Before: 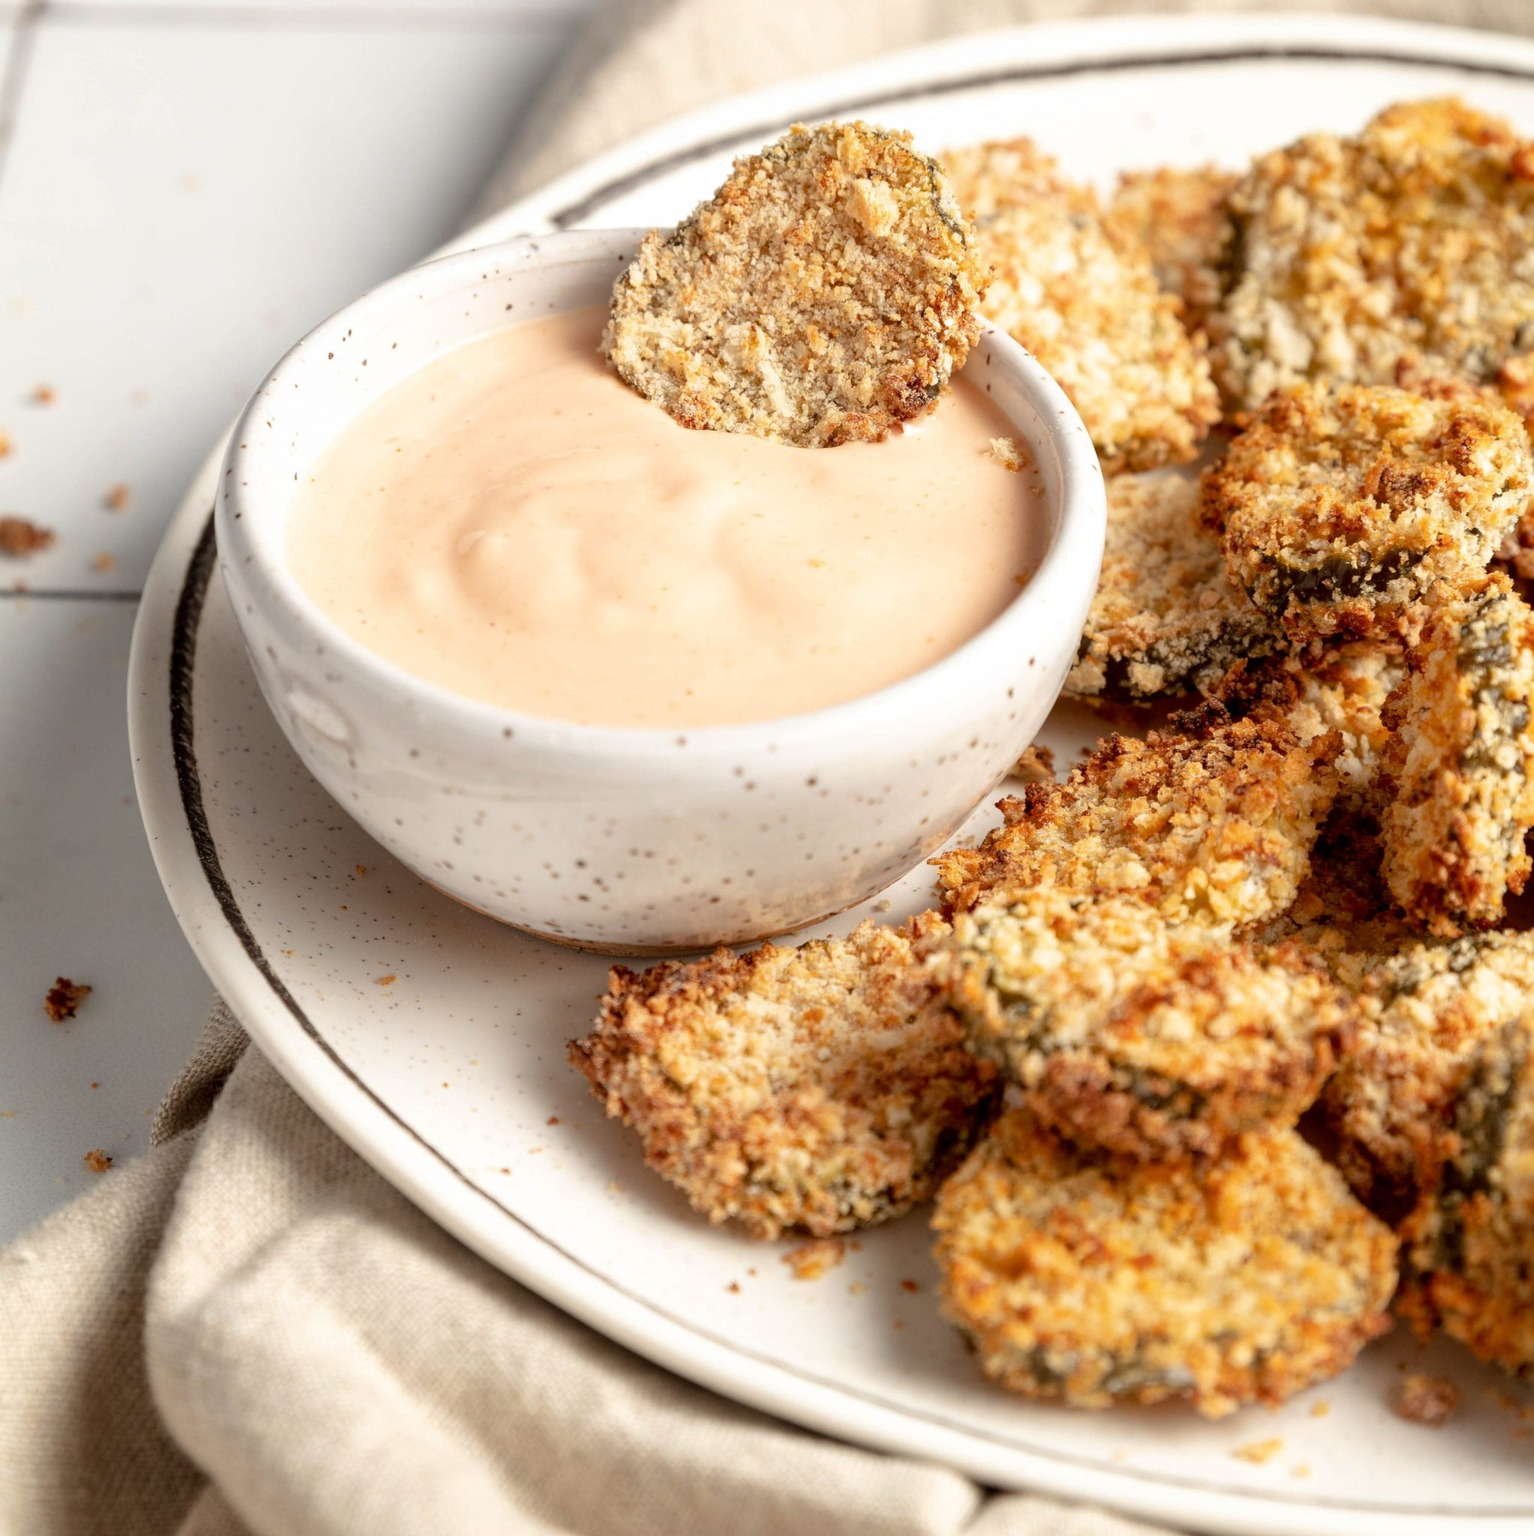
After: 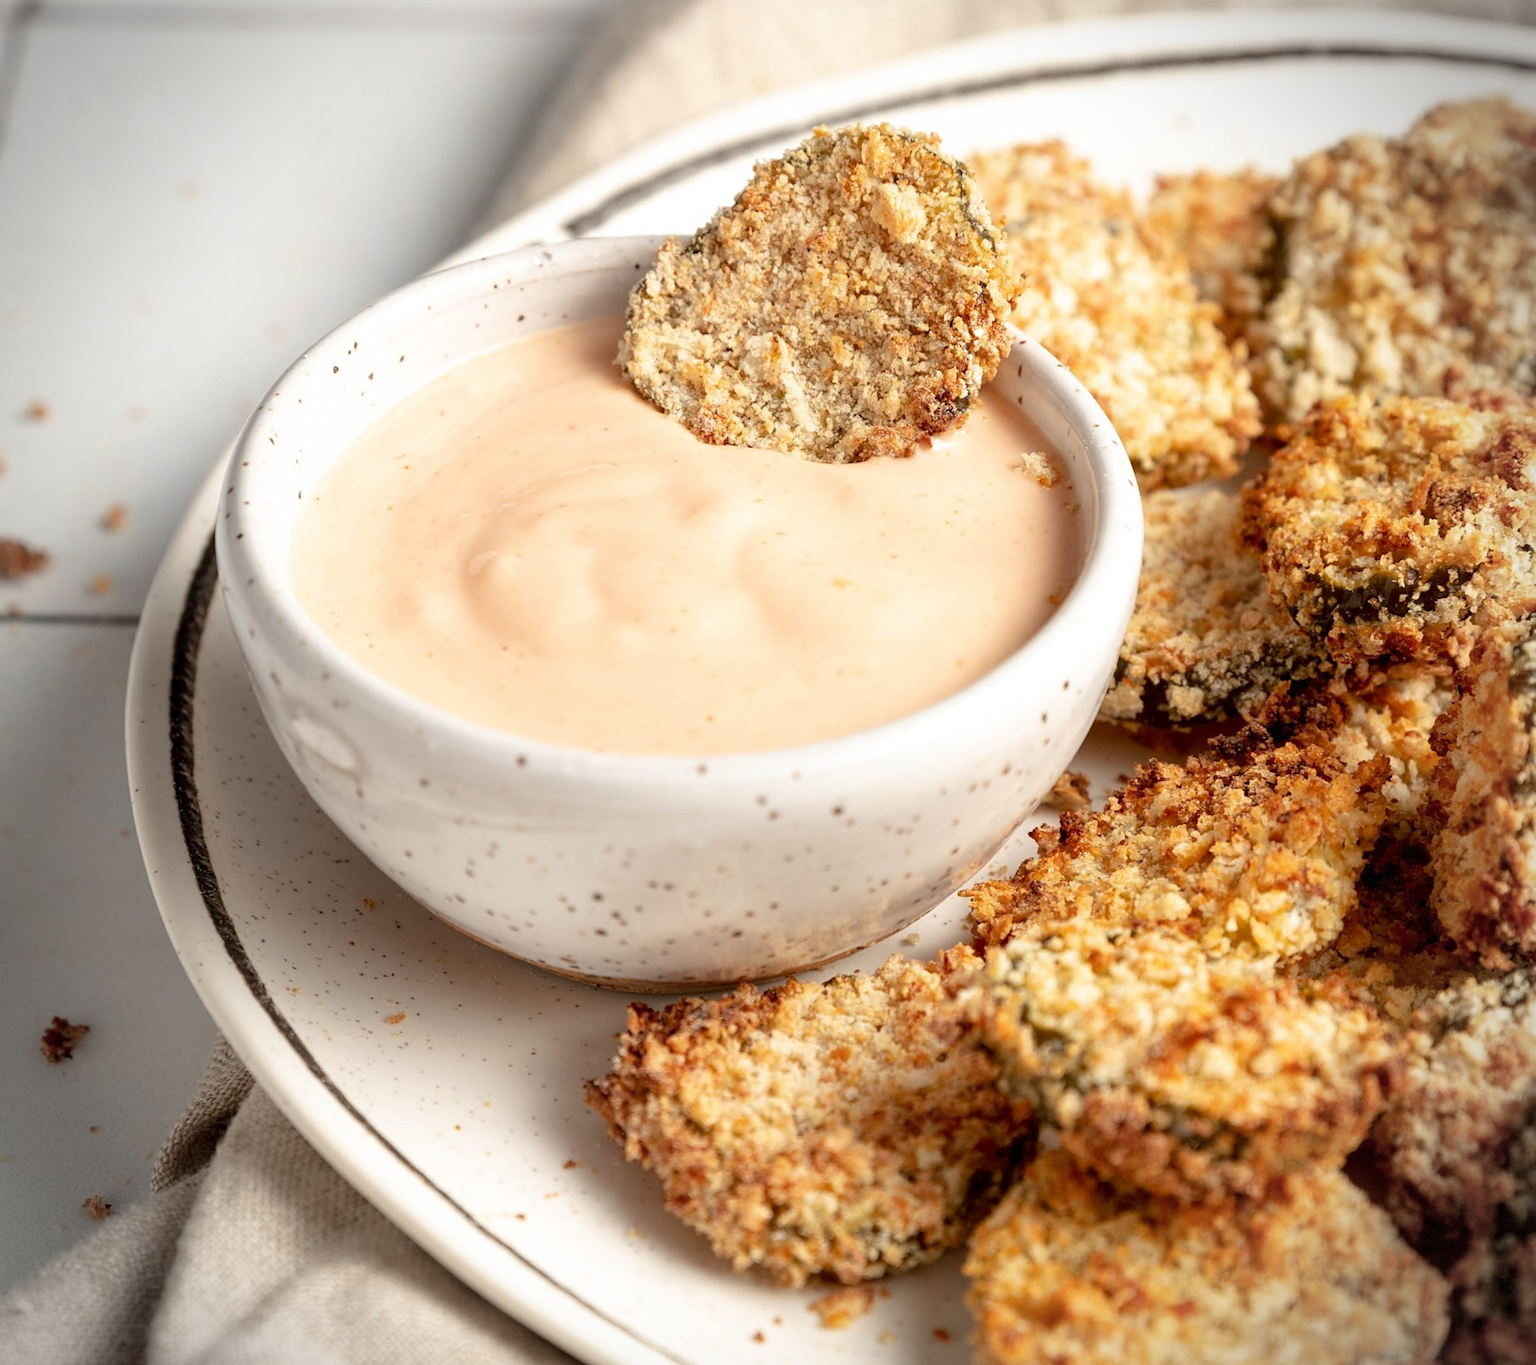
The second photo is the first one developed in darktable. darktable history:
sharpen: amount 0.2
vignetting: dithering 8-bit output, unbound false
crop and rotate: angle 0.2°, left 0.275%, right 3.127%, bottom 14.18%
